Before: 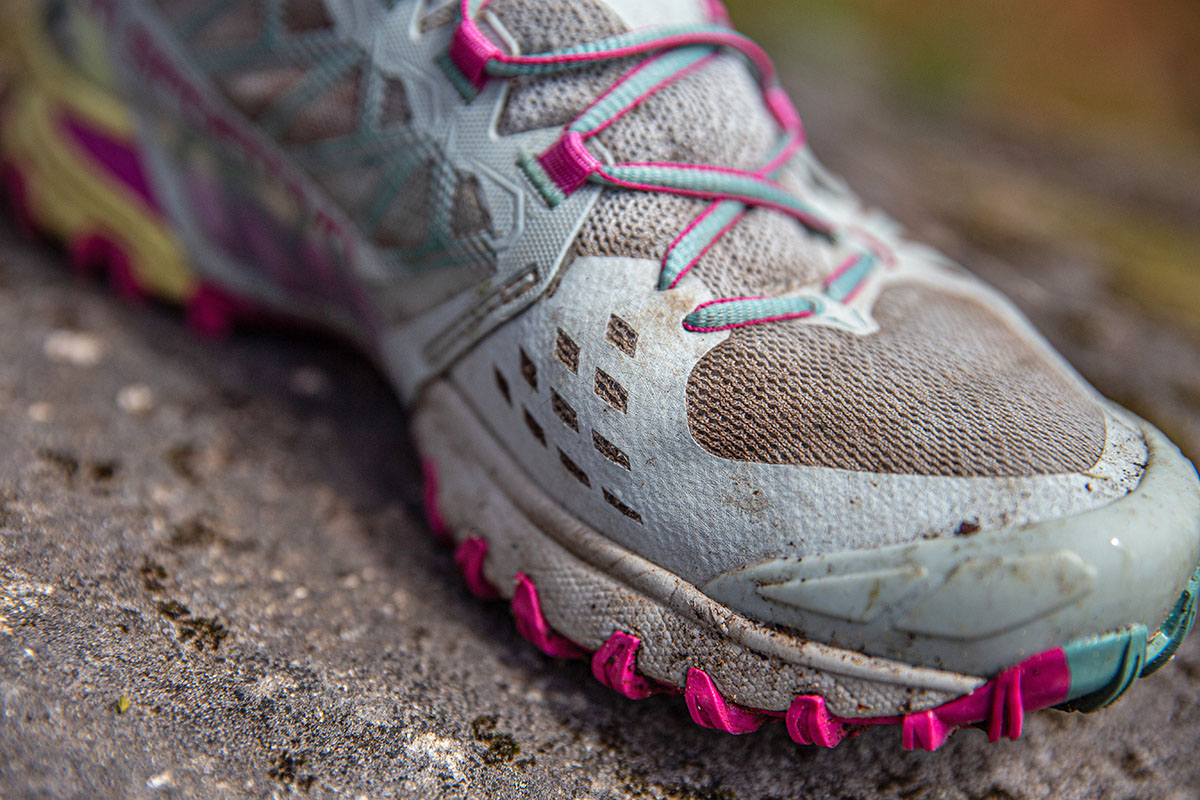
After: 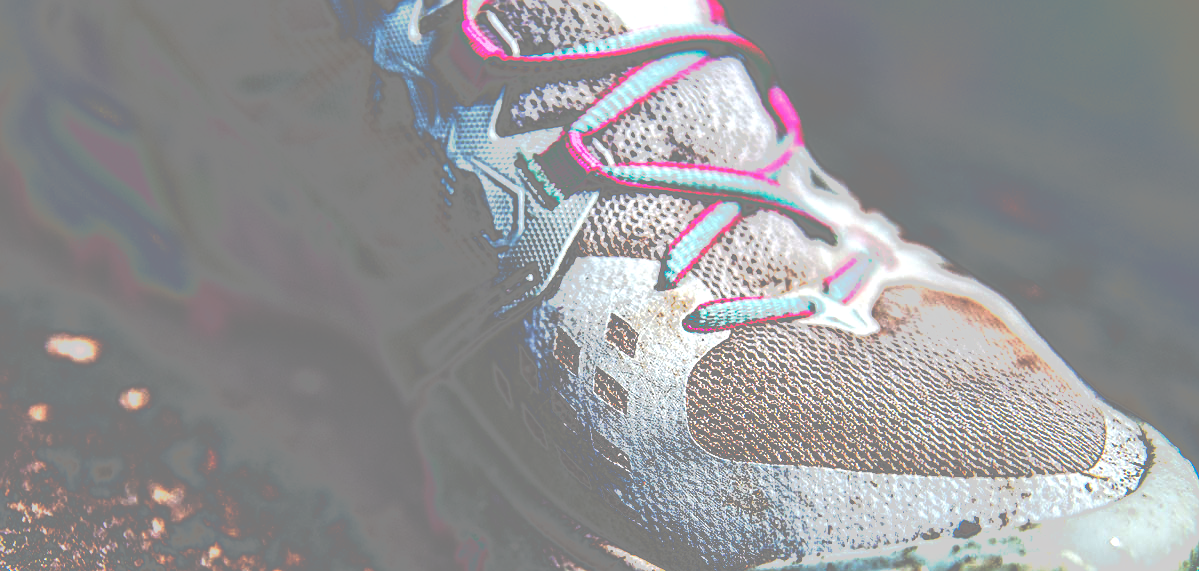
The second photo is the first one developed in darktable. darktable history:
crop: bottom 28.576%
tone curve: curves: ch0 [(0, 0) (0.003, 0.011) (0.011, 0.043) (0.025, 0.133) (0.044, 0.226) (0.069, 0.303) (0.1, 0.371) (0.136, 0.429) (0.177, 0.482) (0.224, 0.516) (0.277, 0.539) (0.335, 0.535) (0.399, 0.517) (0.468, 0.498) (0.543, 0.523) (0.623, 0.655) (0.709, 0.83) (0.801, 0.827) (0.898, 0.89) (1, 1)], preserve colors none
sharpen: on, module defaults
exposure: black level correction 0.001, exposure 0.5 EV, compensate exposure bias true, compensate highlight preservation false
rgb curve: curves: ch0 [(0, 0.186) (0.314, 0.284) (0.775, 0.708) (1, 1)], compensate middle gray true, preserve colors none
